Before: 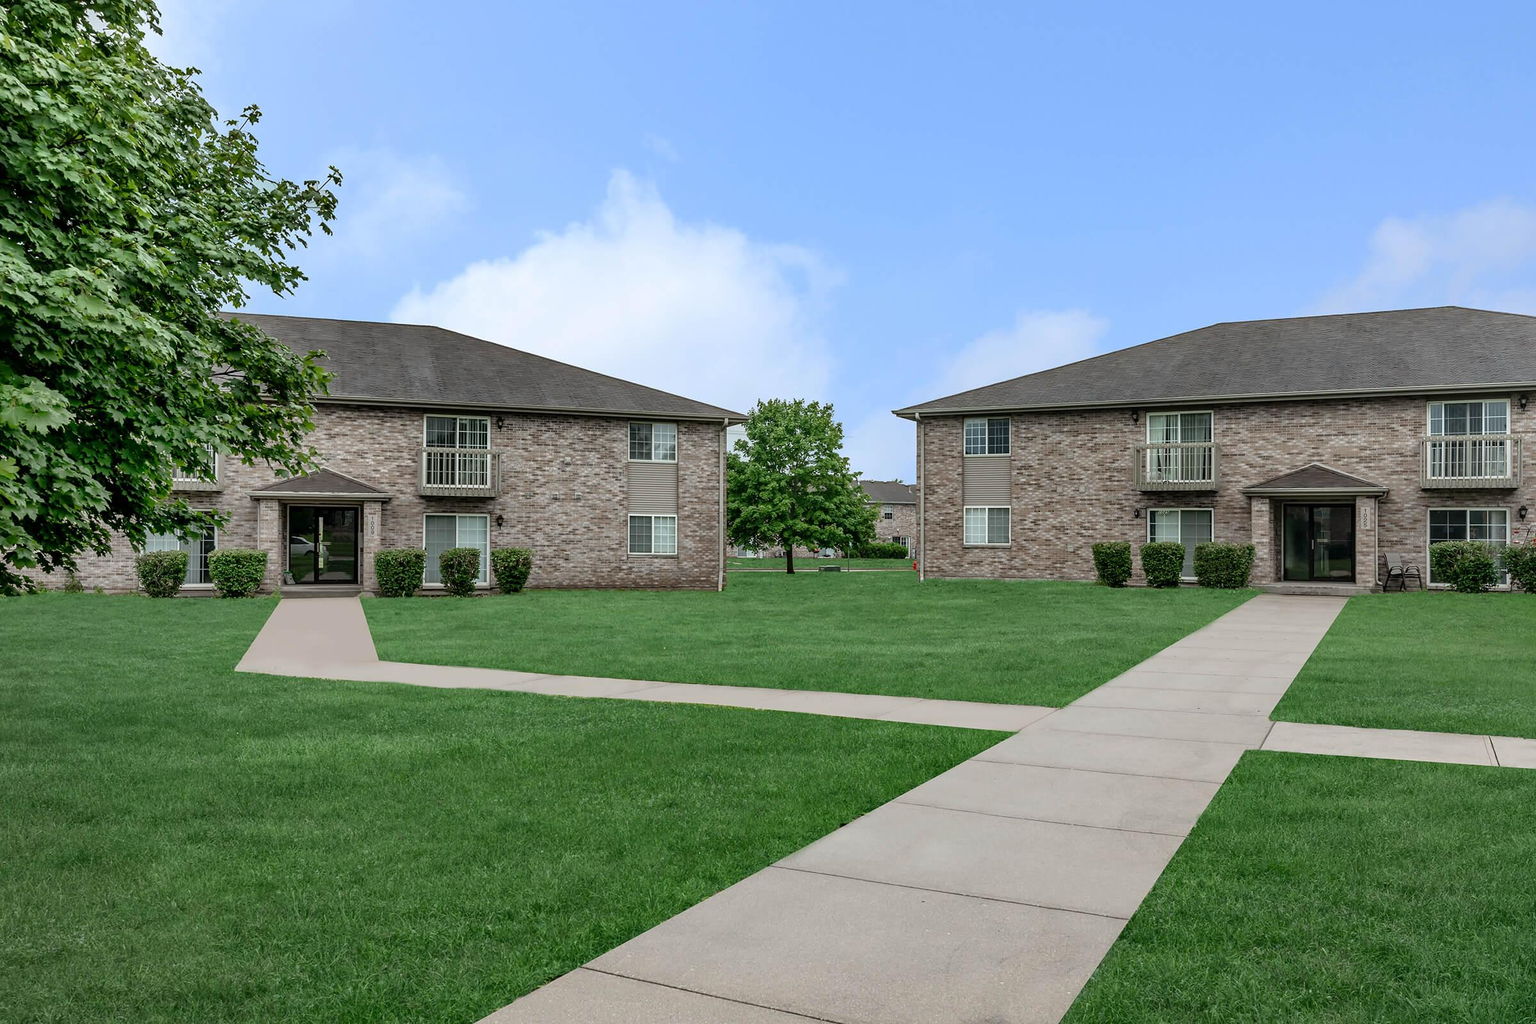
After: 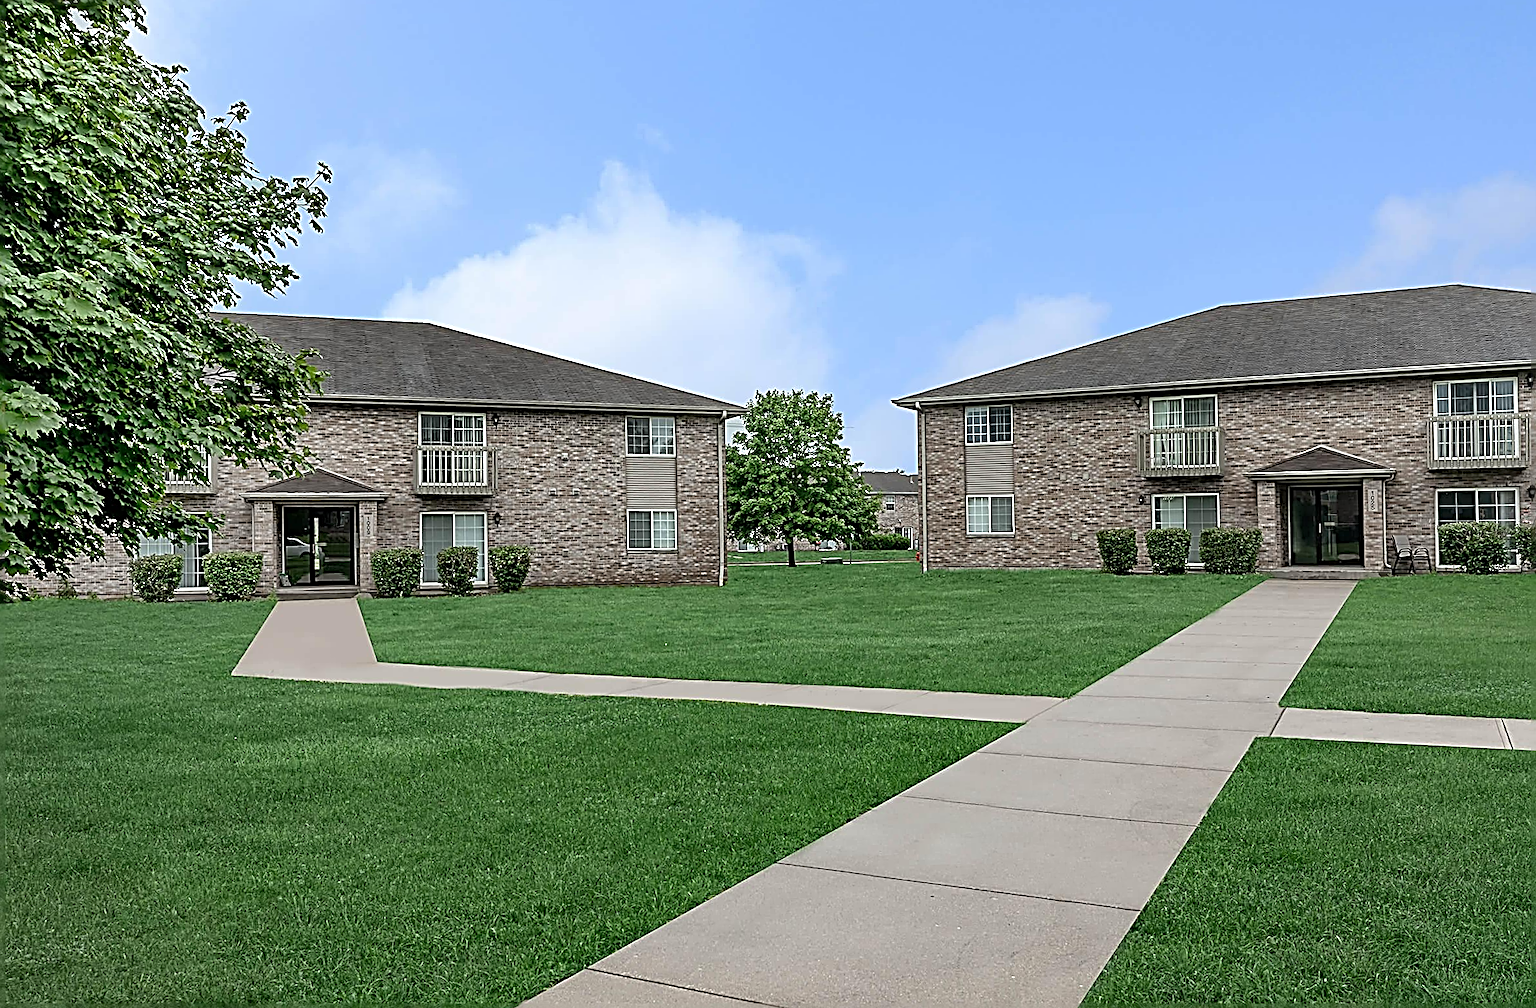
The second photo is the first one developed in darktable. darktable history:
sharpen: radius 3.158, amount 1.731
rotate and perspective: rotation -1°, crop left 0.011, crop right 0.989, crop top 0.025, crop bottom 0.975
